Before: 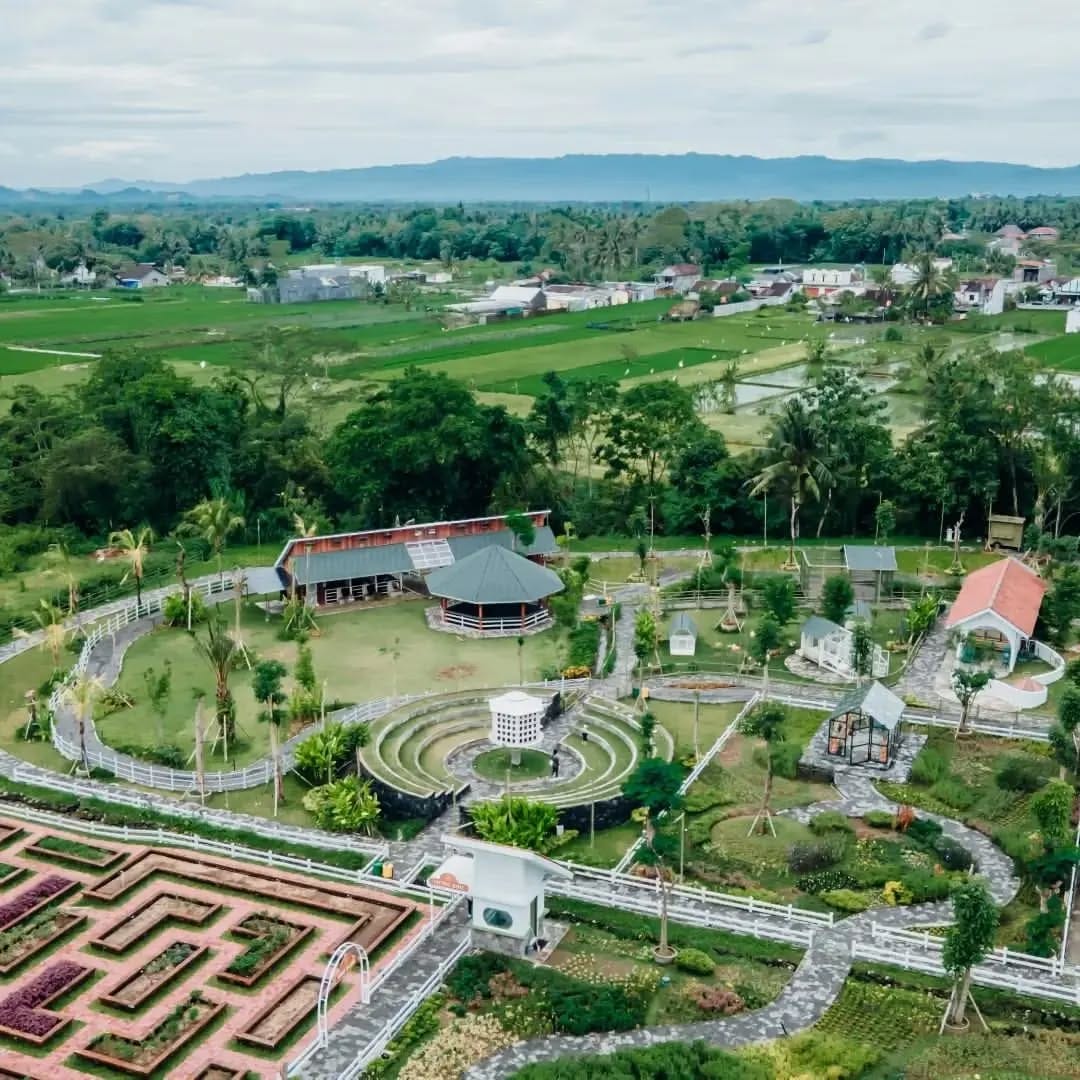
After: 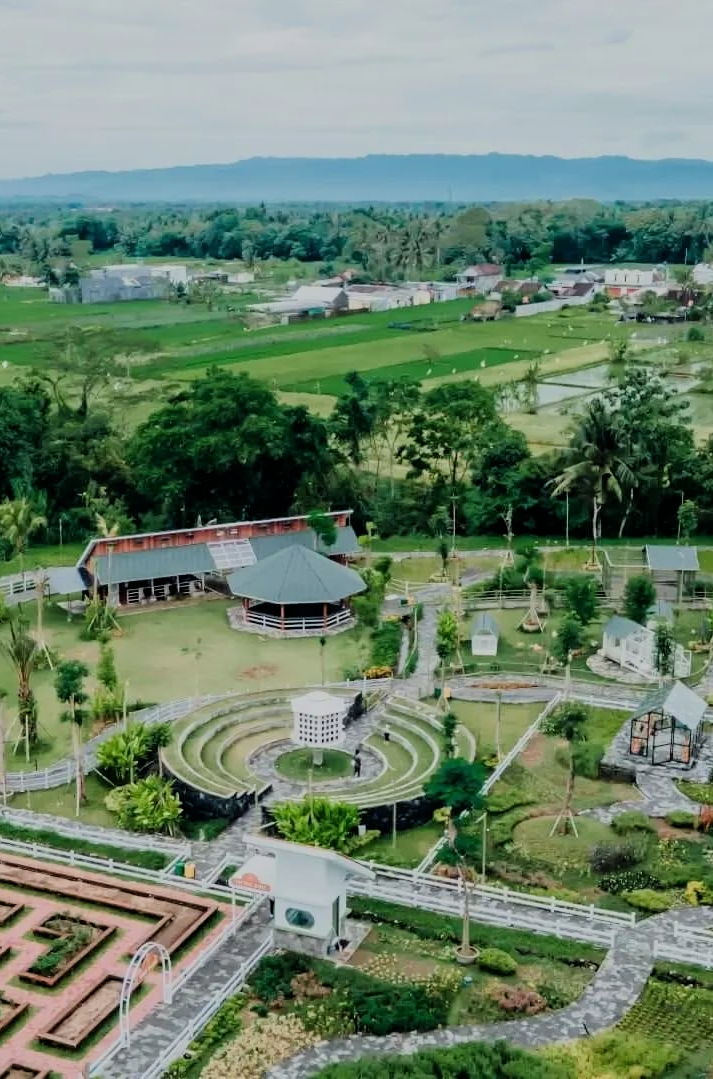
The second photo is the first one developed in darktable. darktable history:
filmic rgb: black relative exposure -7.48 EV, white relative exposure 4.83 EV, hardness 3.4, color science v6 (2022)
crop and rotate: left 18.442%, right 15.508%
